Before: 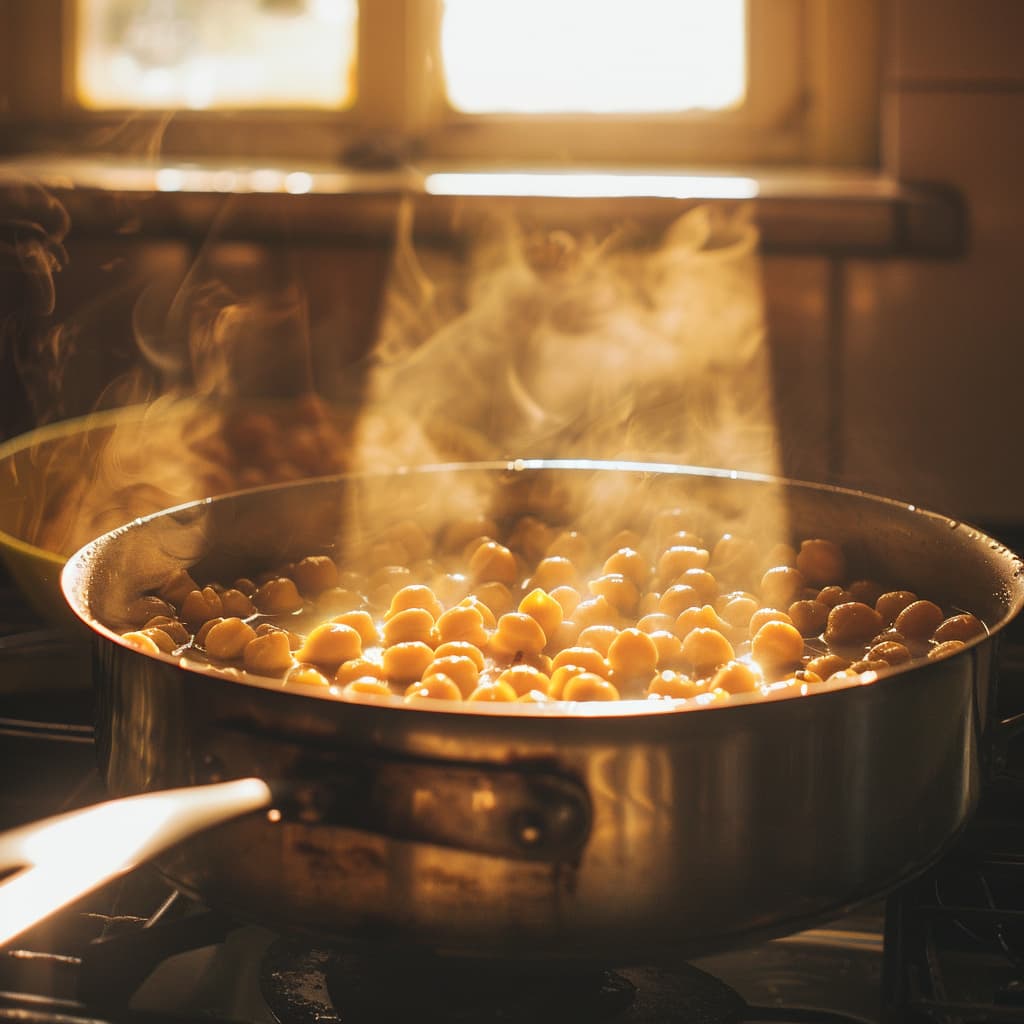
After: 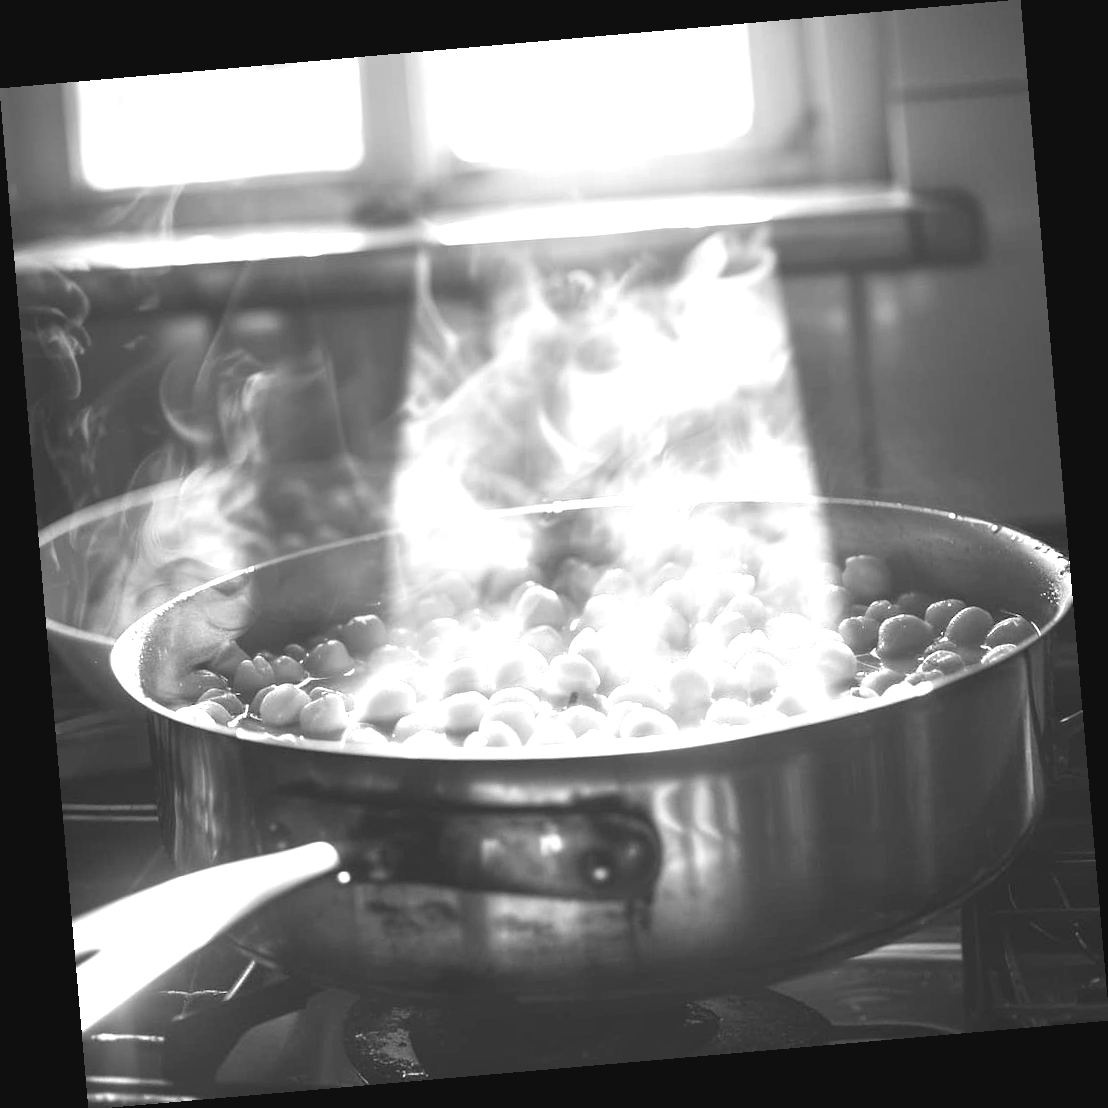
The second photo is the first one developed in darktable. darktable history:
monochrome: a 16.01, b -2.65, highlights 0.52
exposure: black level correction -0.002, exposure 1.35 EV, compensate highlight preservation false
rgb curve: curves: ch2 [(0, 0) (0.567, 0.512) (1, 1)], mode RGB, independent channels
rotate and perspective: rotation -4.98°, automatic cropping off
